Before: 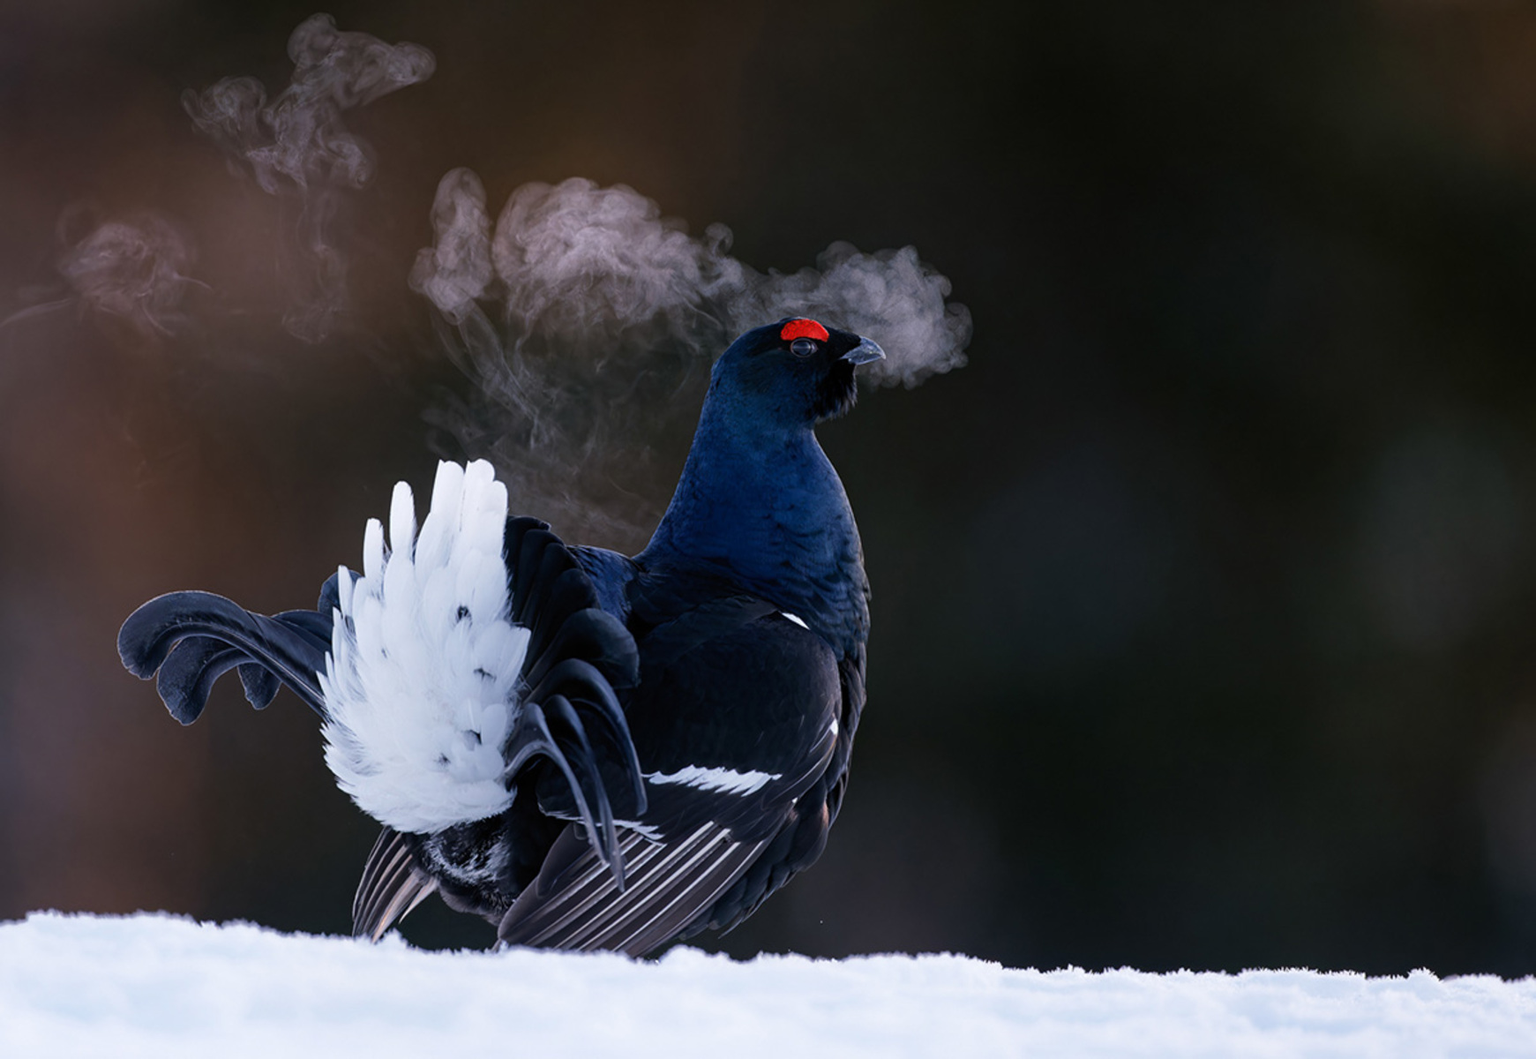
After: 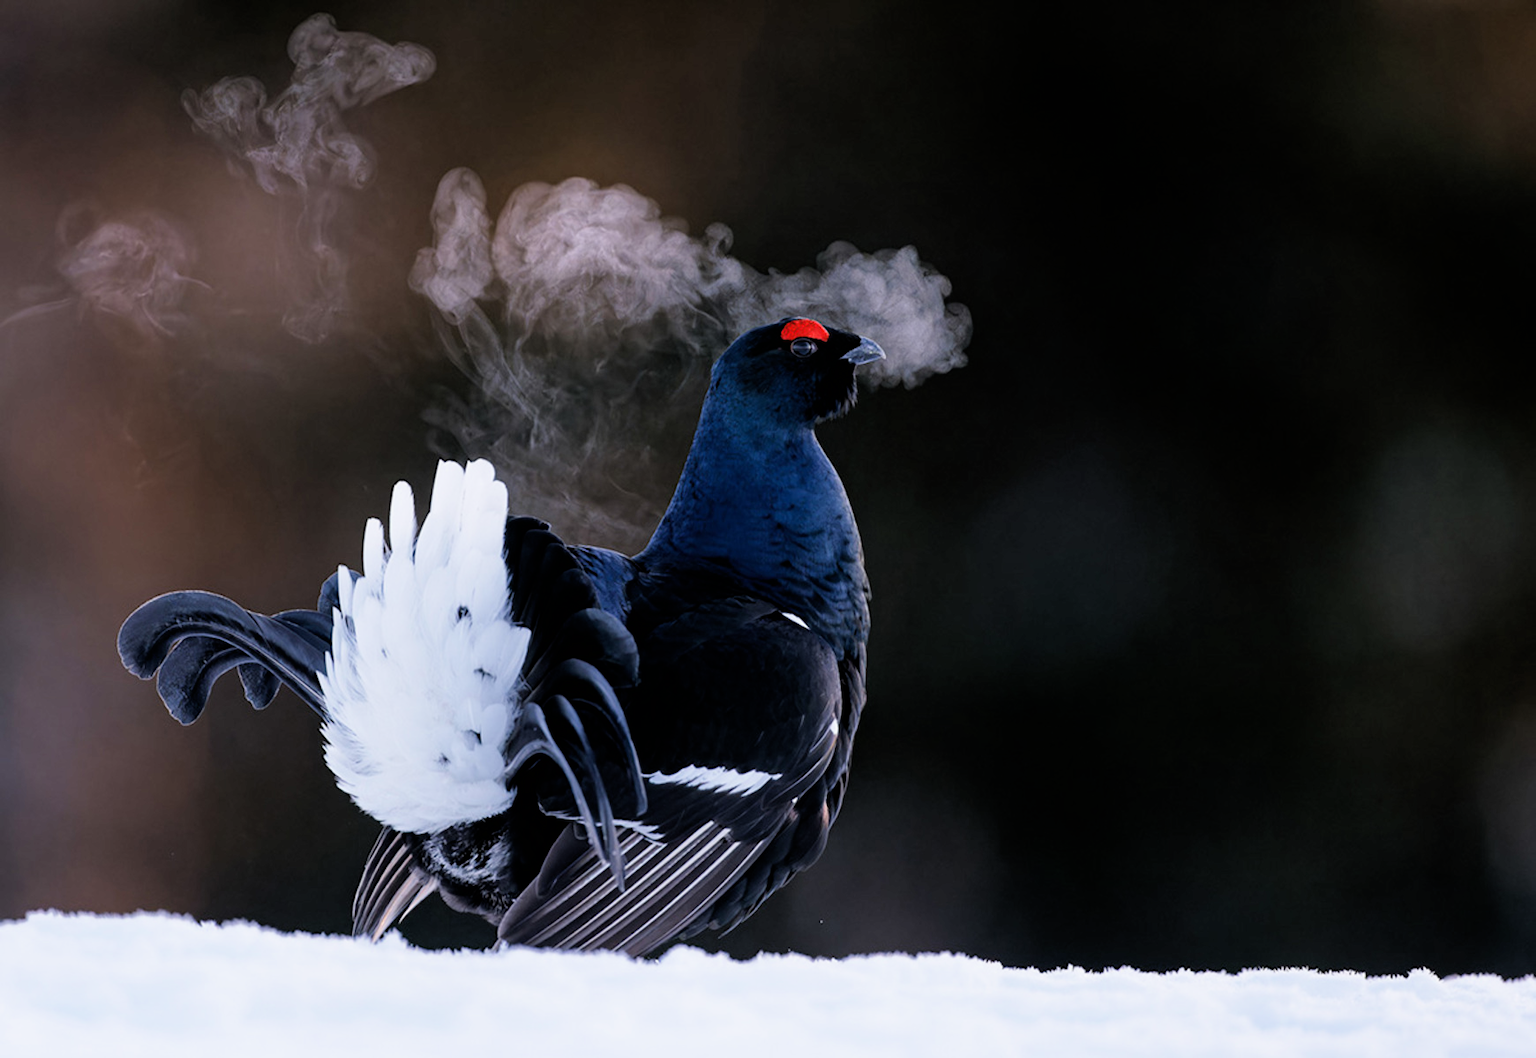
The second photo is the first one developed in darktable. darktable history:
exposure: exposure 0.6 EV, compensate highlight preservation false
filmic rgb: black relative exposure -5.83 EV, white relative exposure 3.4 EV, hardness 3.68
